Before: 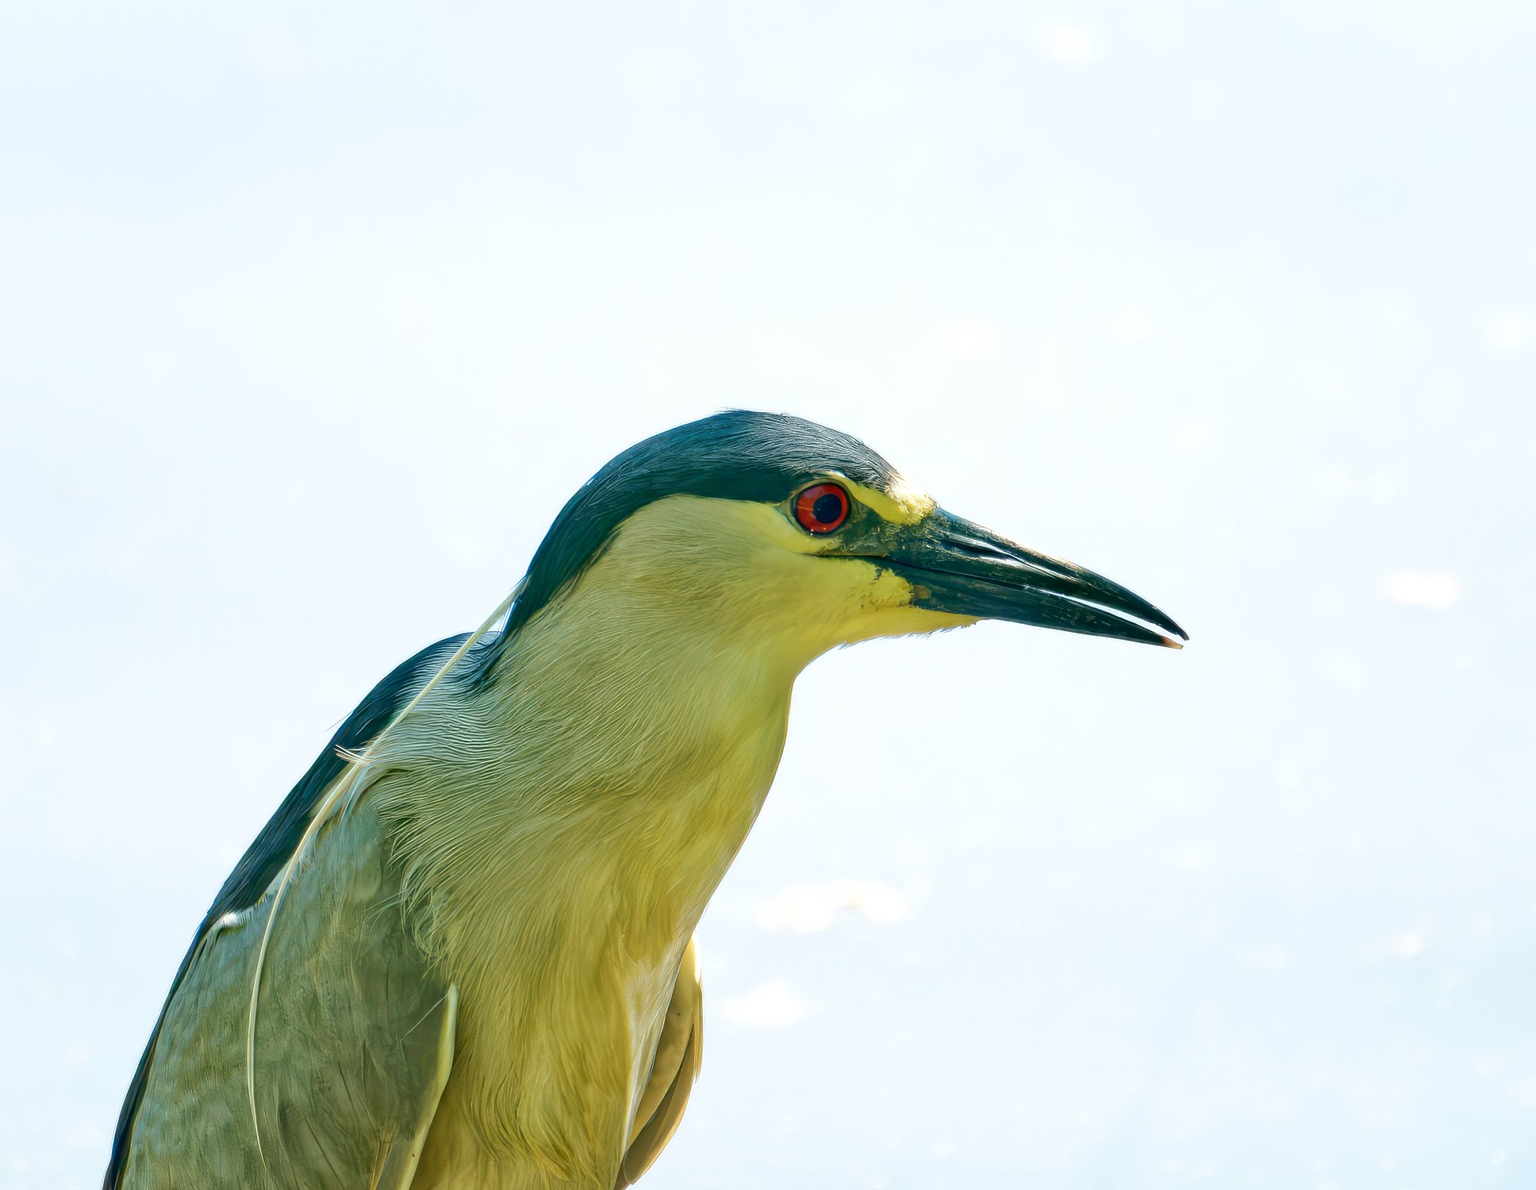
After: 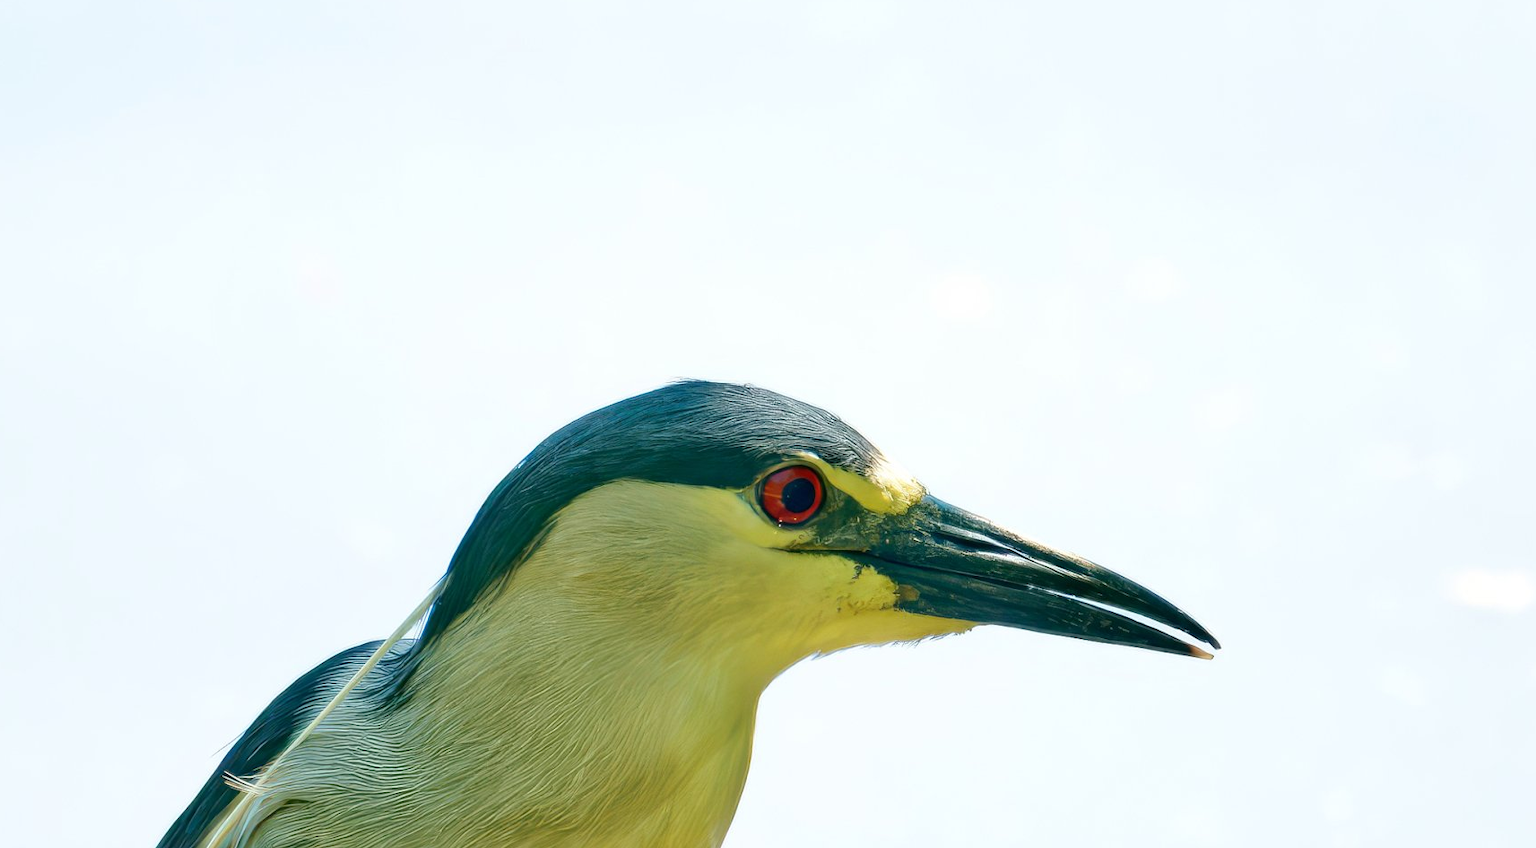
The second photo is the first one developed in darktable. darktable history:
crop and rotate: left 9.373%, top 7.135%, right 4.954%, bottom 31.769%
